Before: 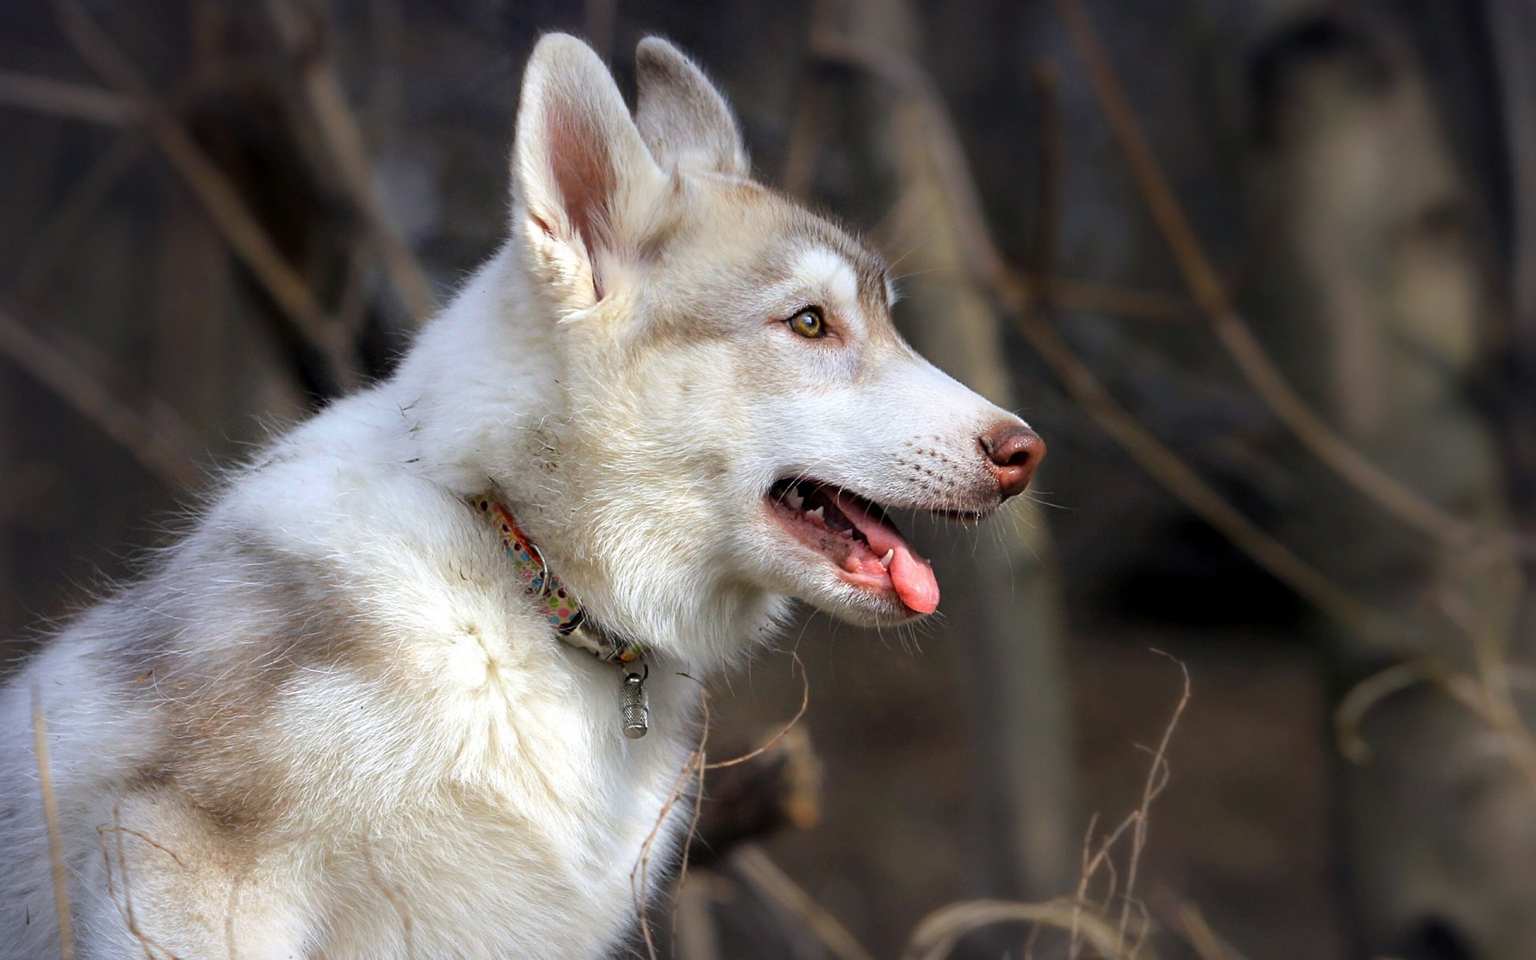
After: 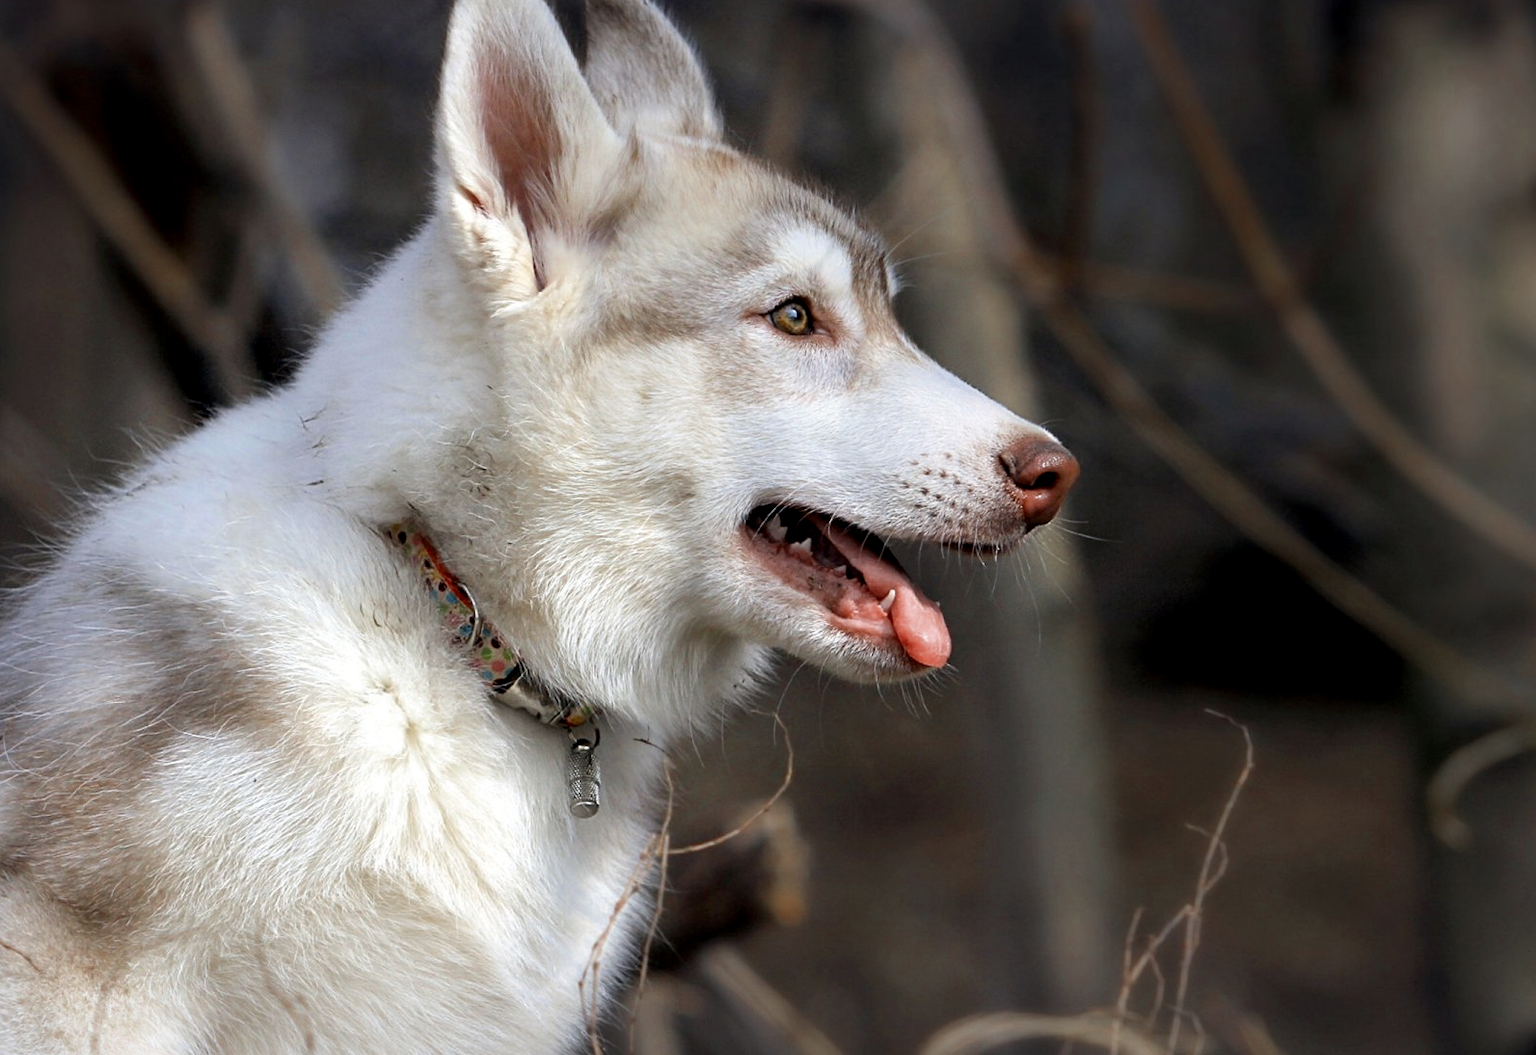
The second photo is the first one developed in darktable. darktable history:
exposure: black level correction 0.004, exposure 0.015 EV, compensate exposure bias true, compensate highlight preservation false
crop: left 9.838%, top 6.299%, right 7.189%, bottom 2.38%
tone equalizer: smoothing diameter 24.97%, edges refinement/feathering 6.74, preserve details guided filter
color zones: curves: ch0 [(0, 0.5) (0.125, 0.4) (0.25, 0.5) (0.375, 0.4) (0.5, 0.4) (0.625, 0.35) (0.75, 0.35) (0.875, 0.5)]; ch1 [(0, 0.35) (0.125, 0.45) (0.25, 0.35) (0.375, 0.35) (0.5, 0.35) (0.625, 0.35) (0.75, 0.45) (0.875, 0.35)]; ch2 [(0, 0.6) (0.125, 0.5) (0.25, 0.5) (0.375, 0.6) (0.5, 0.6) (0.625, 0.5) (0.75, 0.5) (0.875, 0.5)]
